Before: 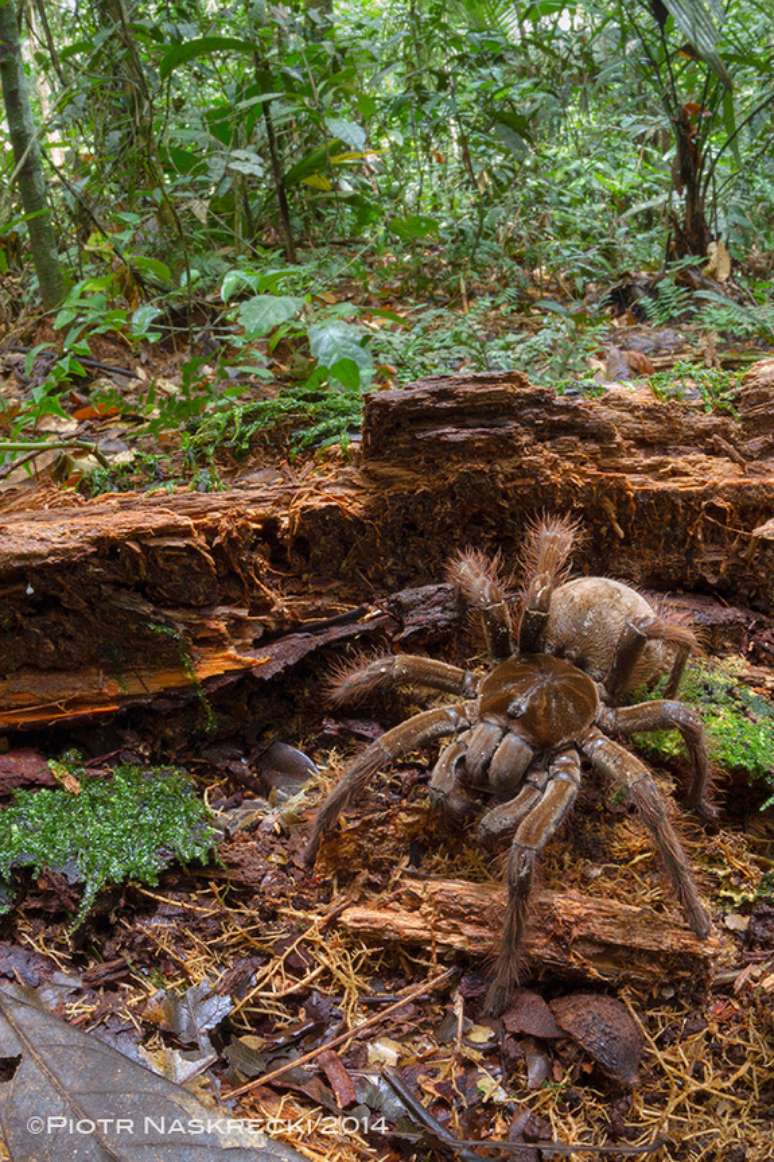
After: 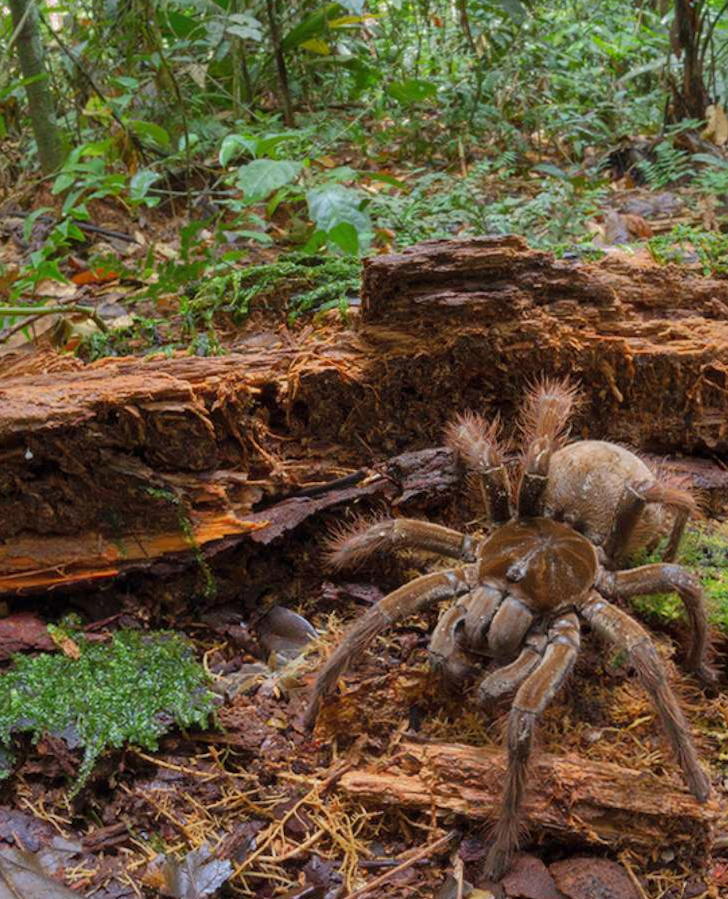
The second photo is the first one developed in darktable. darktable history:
shadows and highlights: shadows 39.5, highlights -60.05
crop and rotate: angle 0.11°, top 11.638%, right 5.594%, bottom 10.709%
